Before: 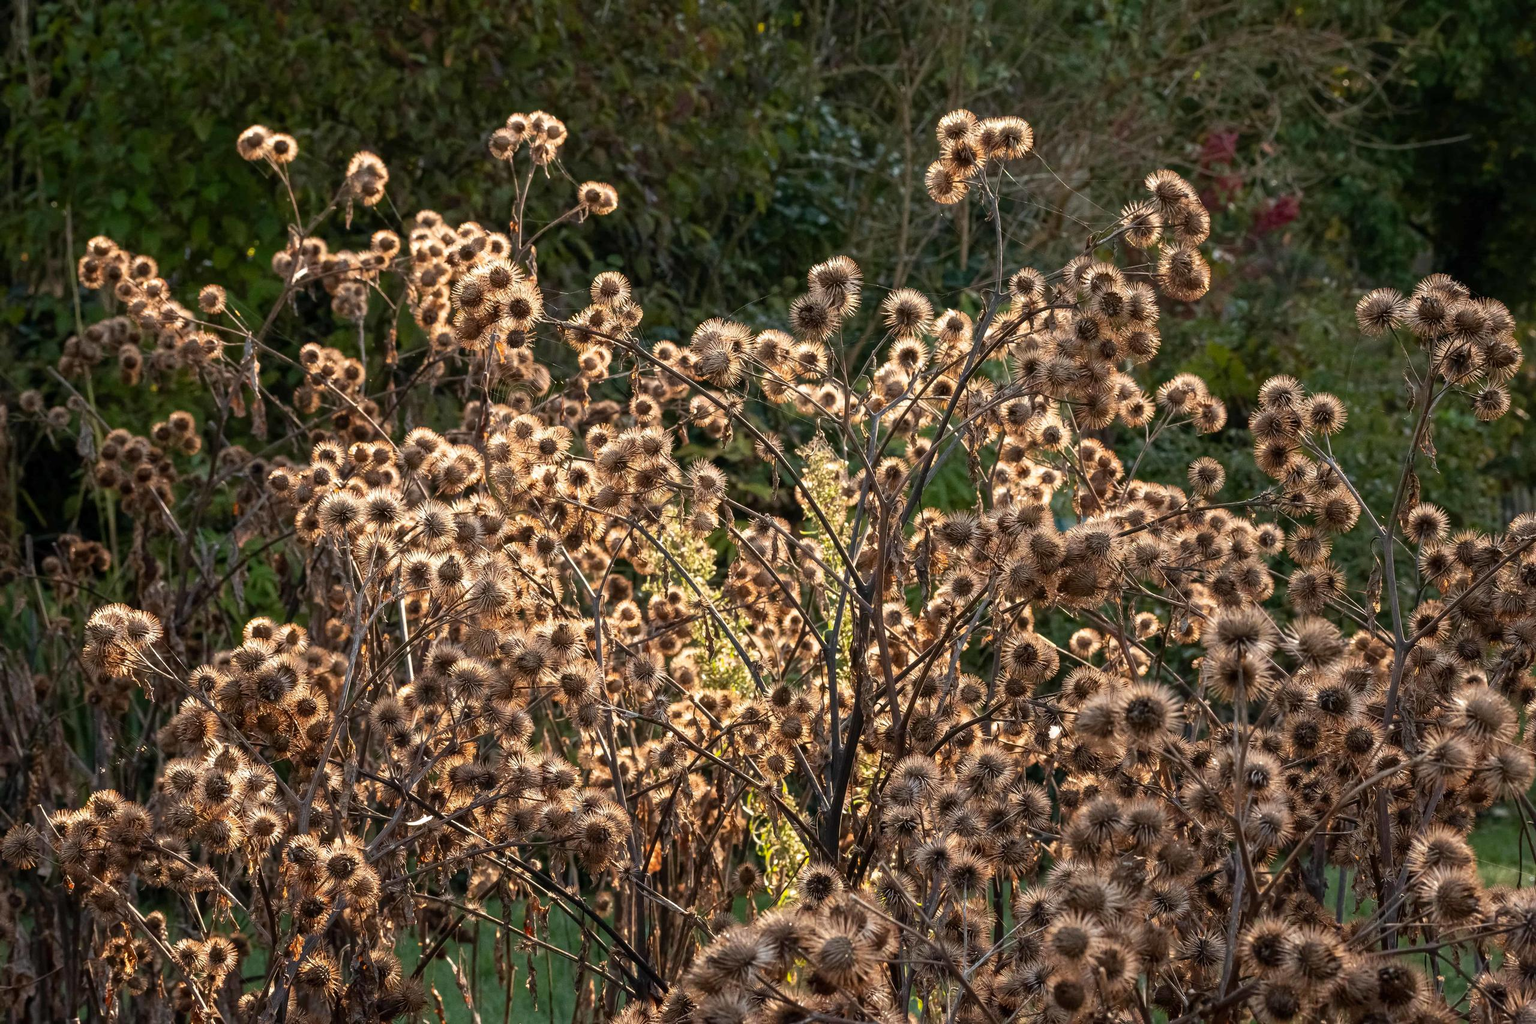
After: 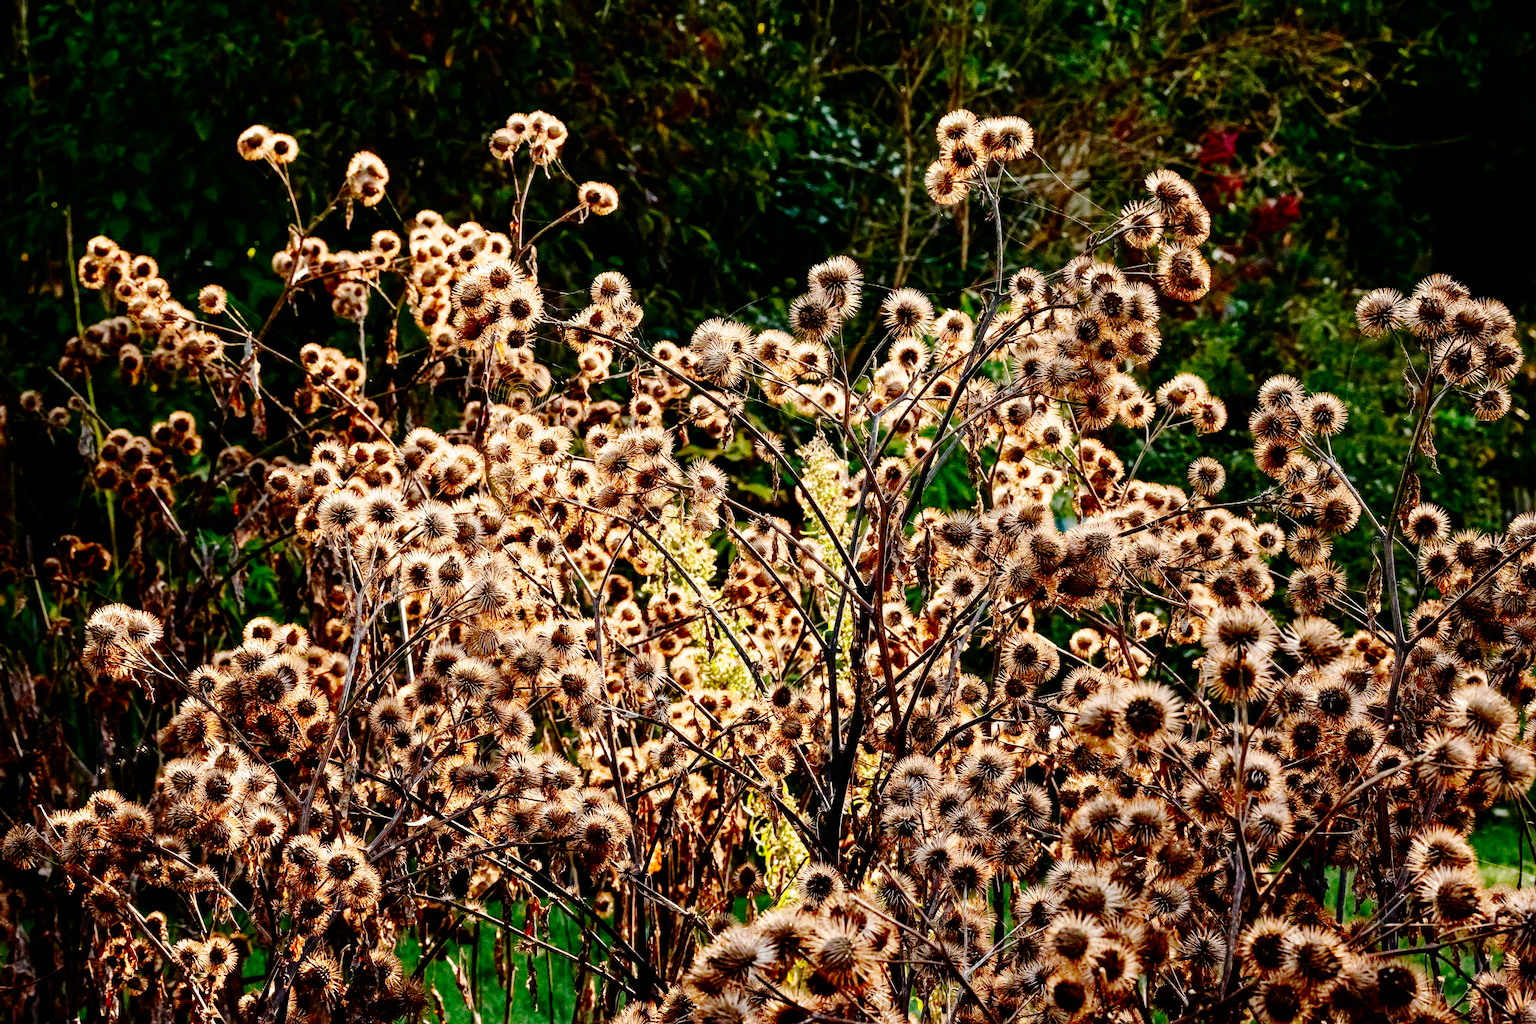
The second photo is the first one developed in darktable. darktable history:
base curve: curves: ch0 [(0, 0) (0.036, 0.01) (0.123, 0.254) (0.258, 0.504) (0.507, 0.748) (1, 1)], preserve colors none
local contrast: mode bilateral grid, contrast 20, coarseness 50, detail 102%, midtone range 0.2
contrast brightness saturation: contrast 0.13, brightness -0.05, saturation 0.16
